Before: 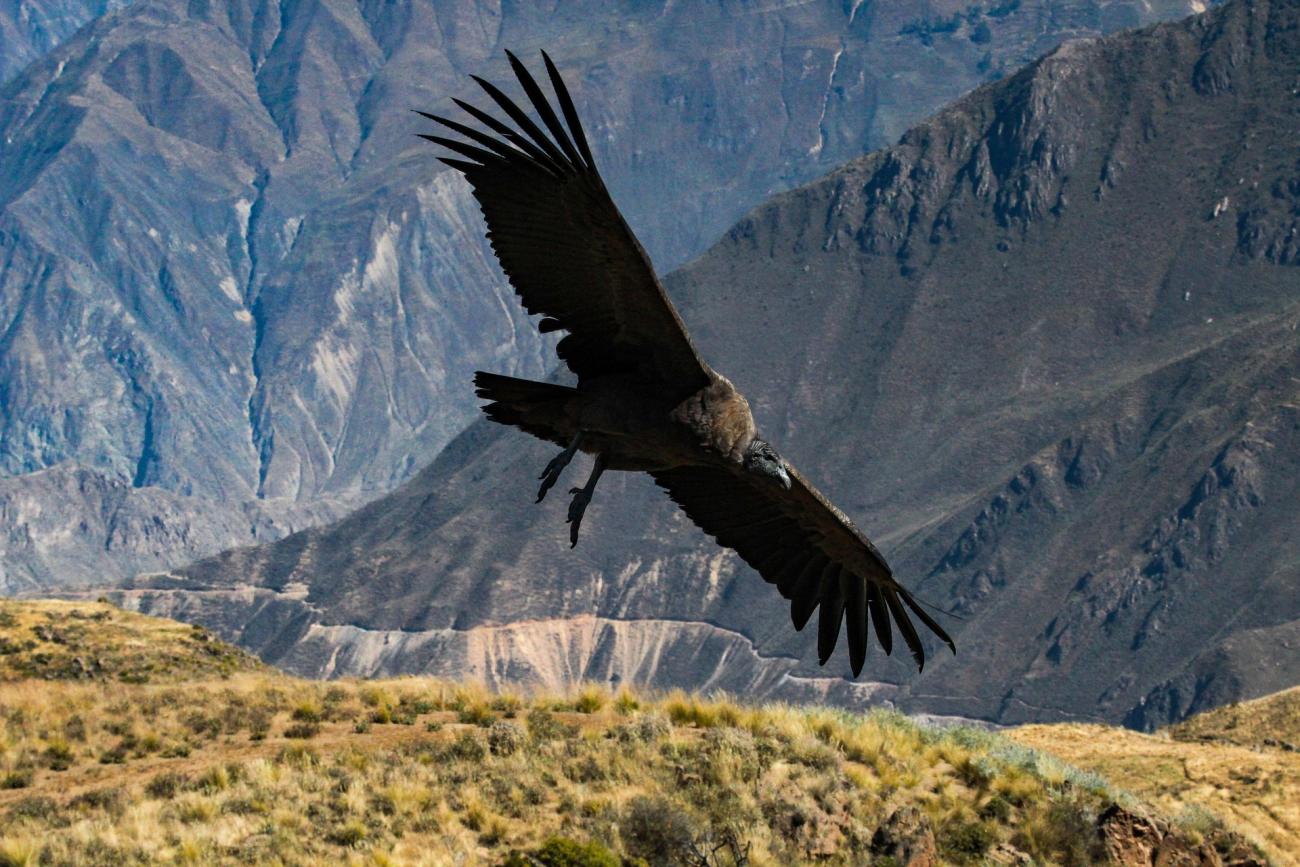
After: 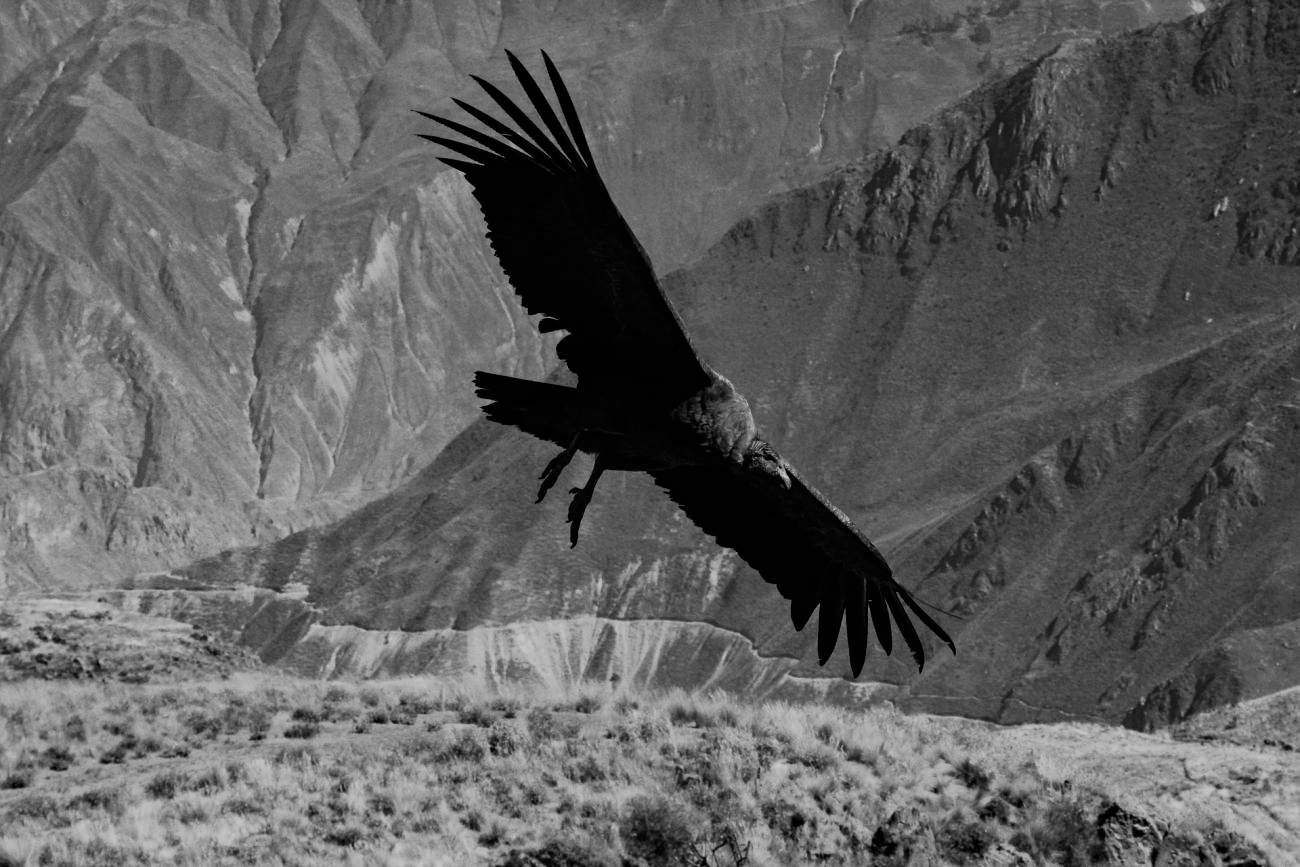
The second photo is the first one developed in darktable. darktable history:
monochrome: a 32, b 64, size 2.3
color correction: saturation 0.85
filmic rgb: black relative exposure -7.65 EV, white relative exposure 4.56 EV, hardness 3.61, color science v6 (2022)
